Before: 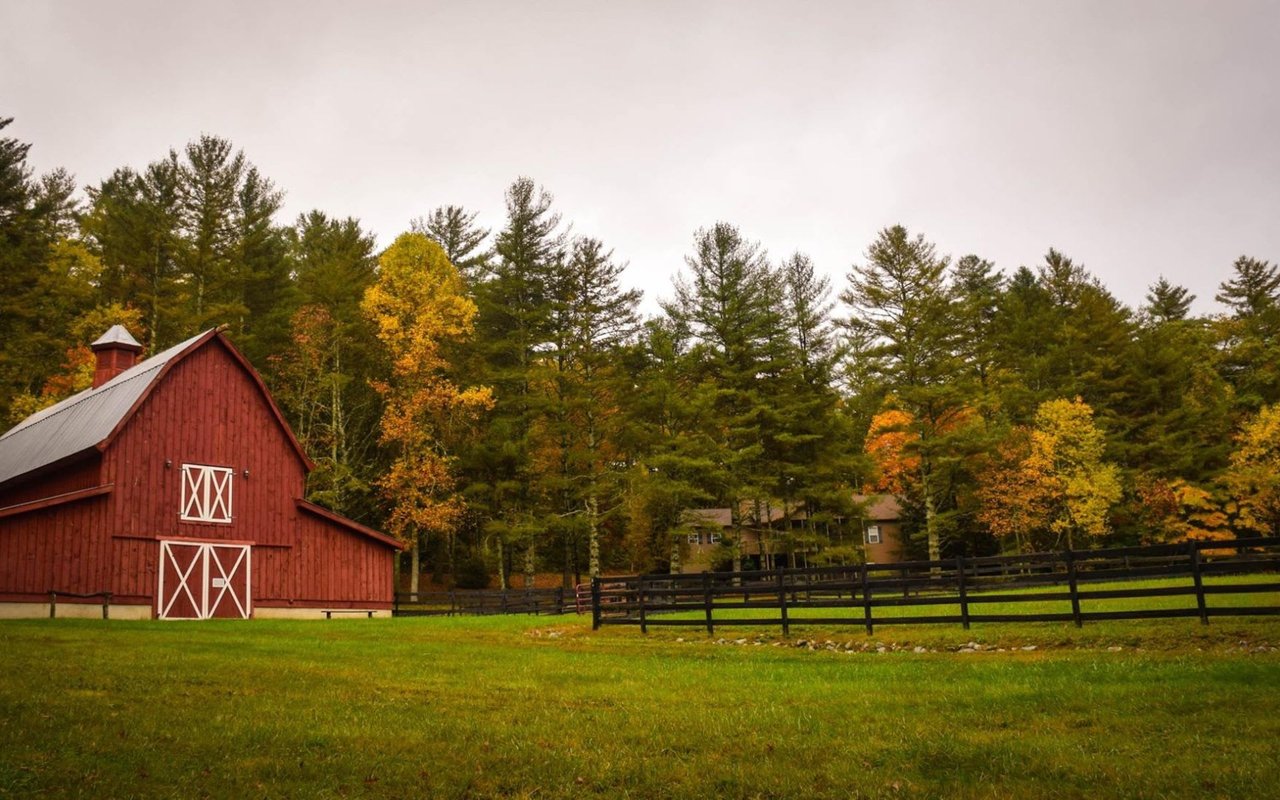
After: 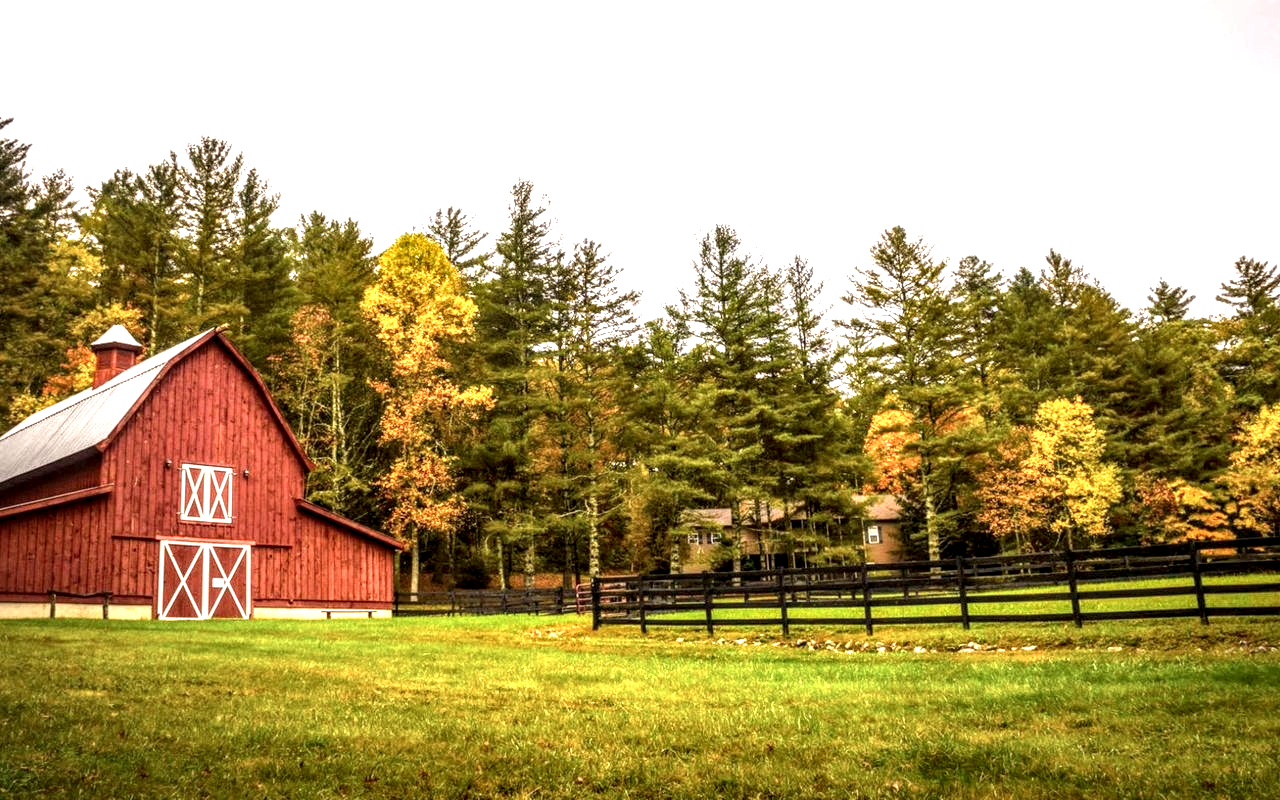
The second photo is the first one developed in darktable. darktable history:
local contrast: highlights 19%, detail 186%
exposure: black level correction 0, exposure 1.2 EV, compensate exposure bias true, compensate highlight preservation false
